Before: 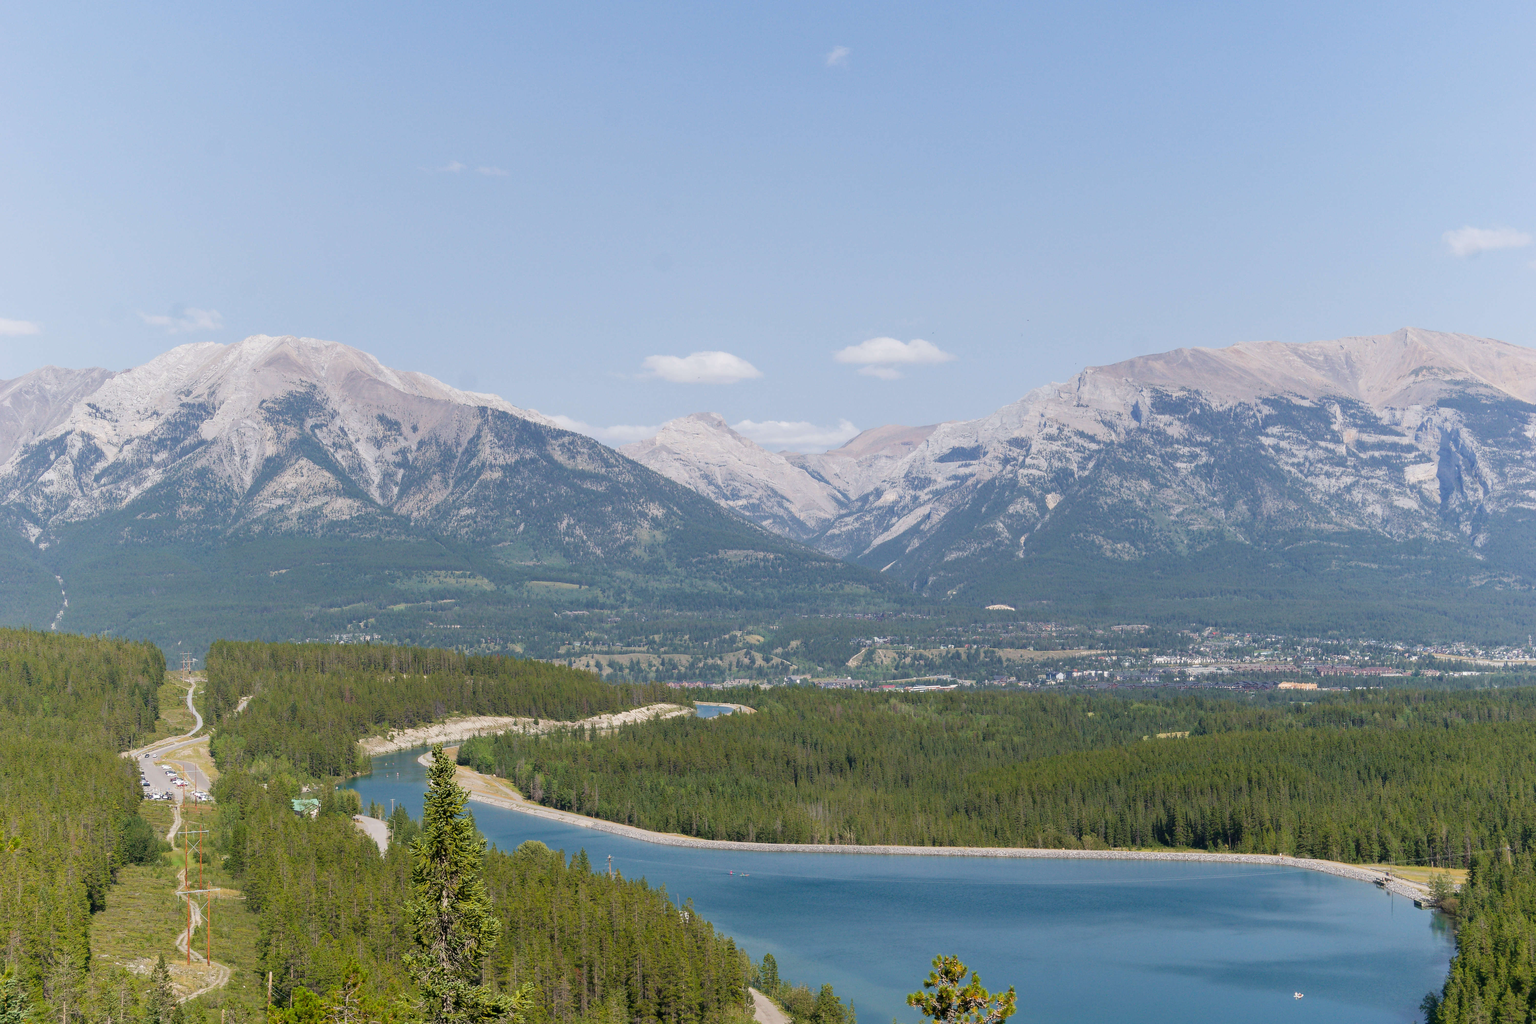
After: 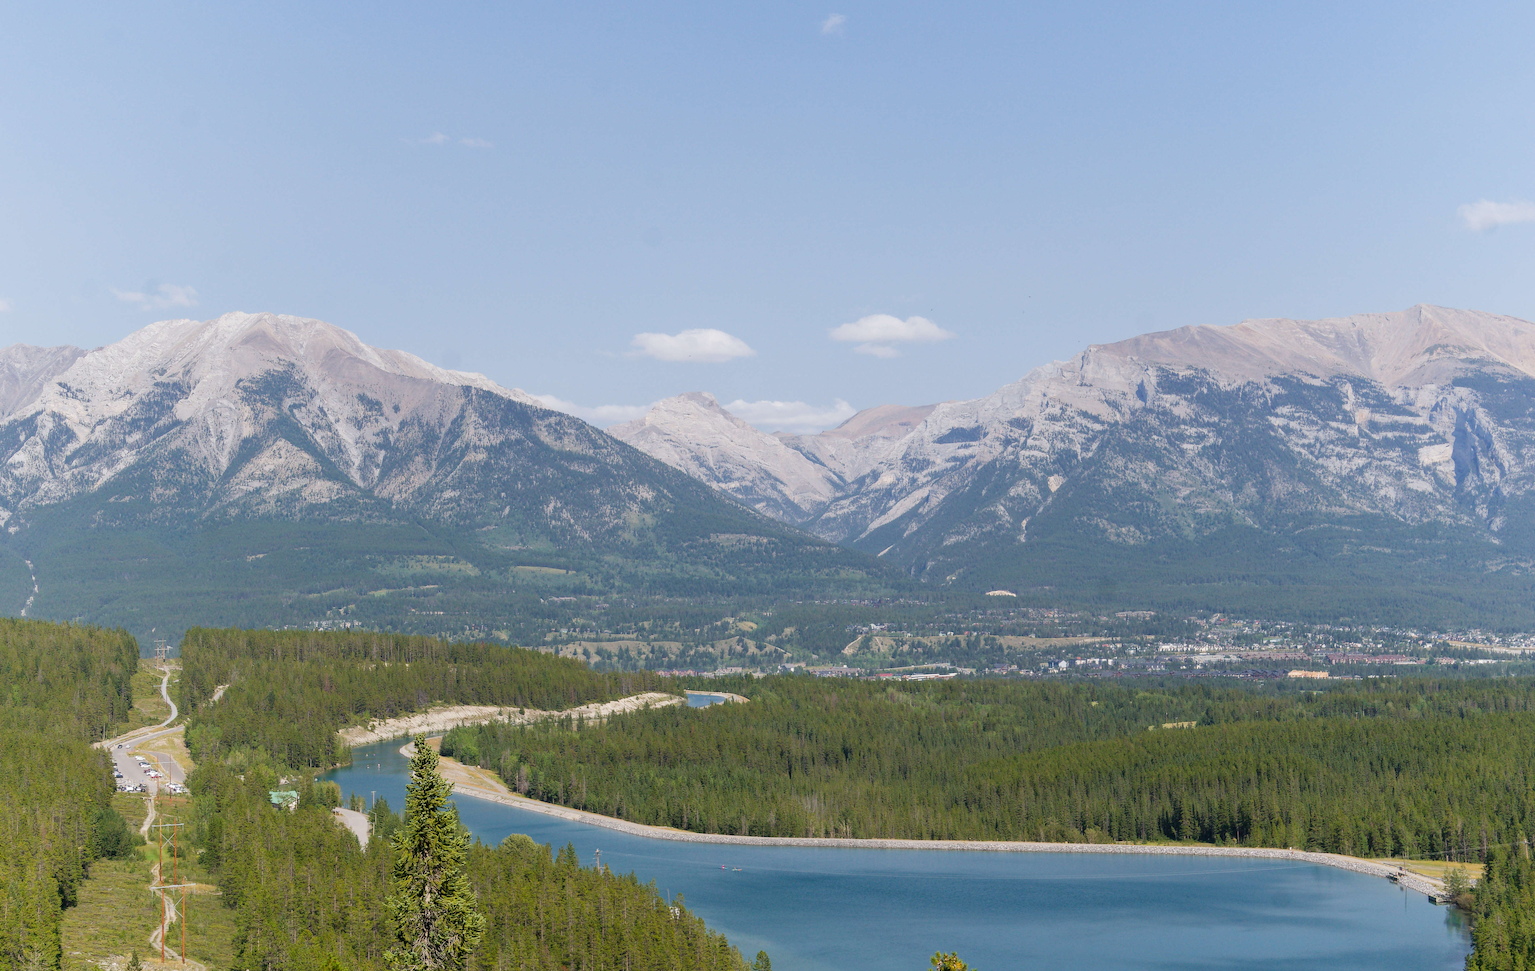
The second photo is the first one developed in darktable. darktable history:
crop: left 2.034%, top 3.259%, right 1.116%, bottom 4.828%
